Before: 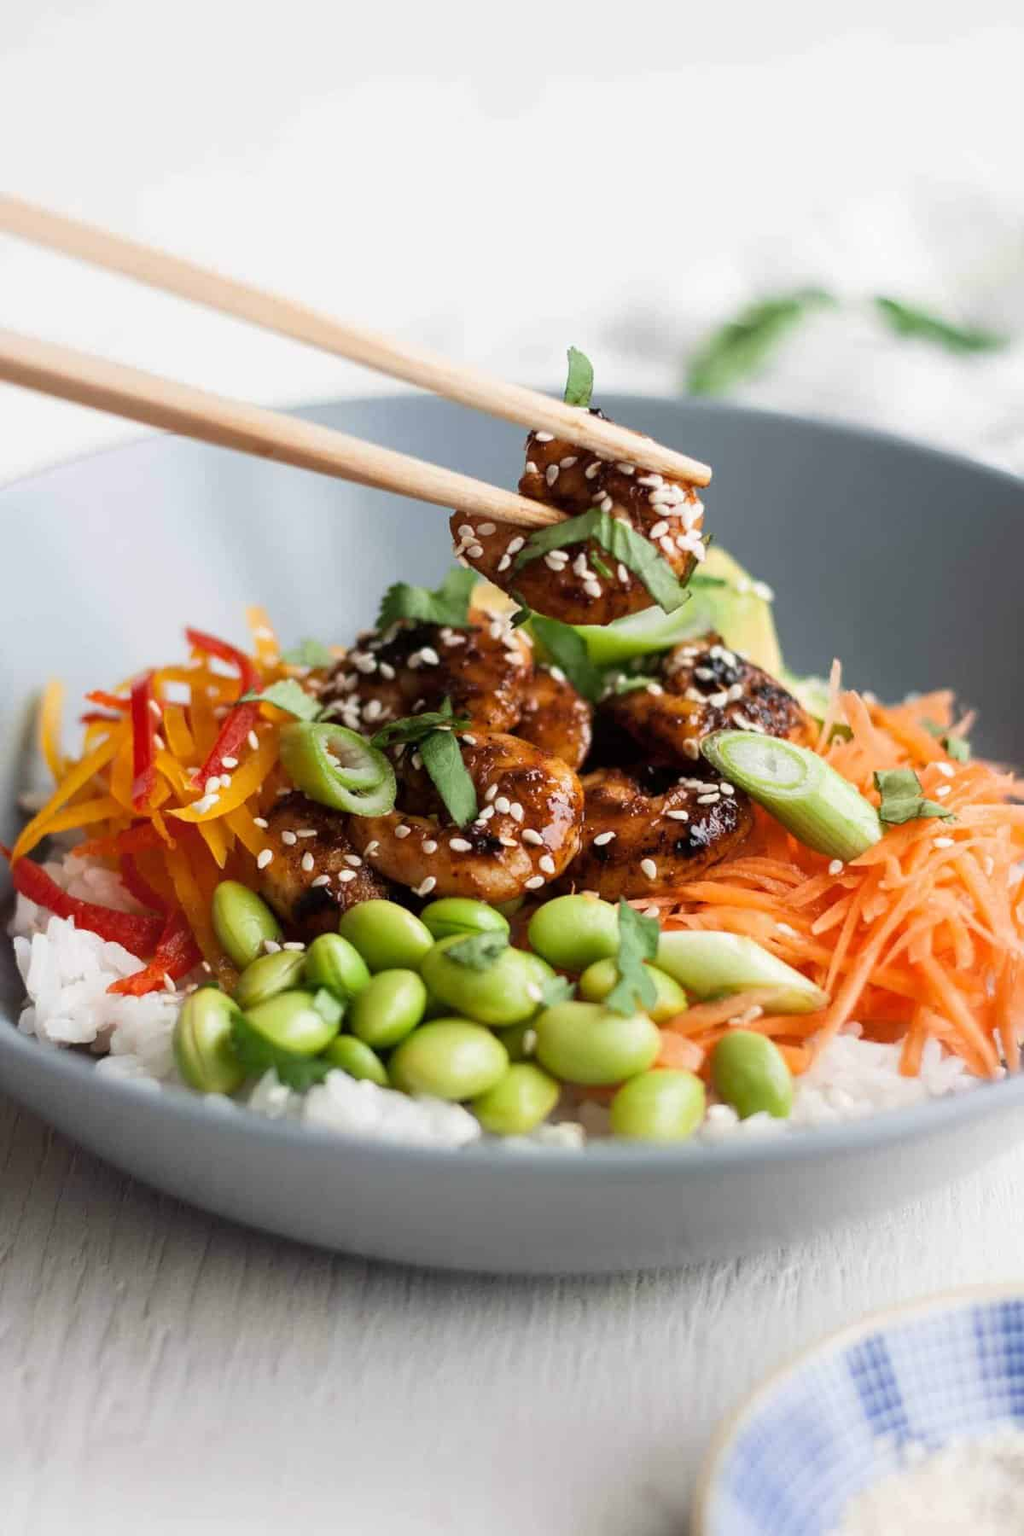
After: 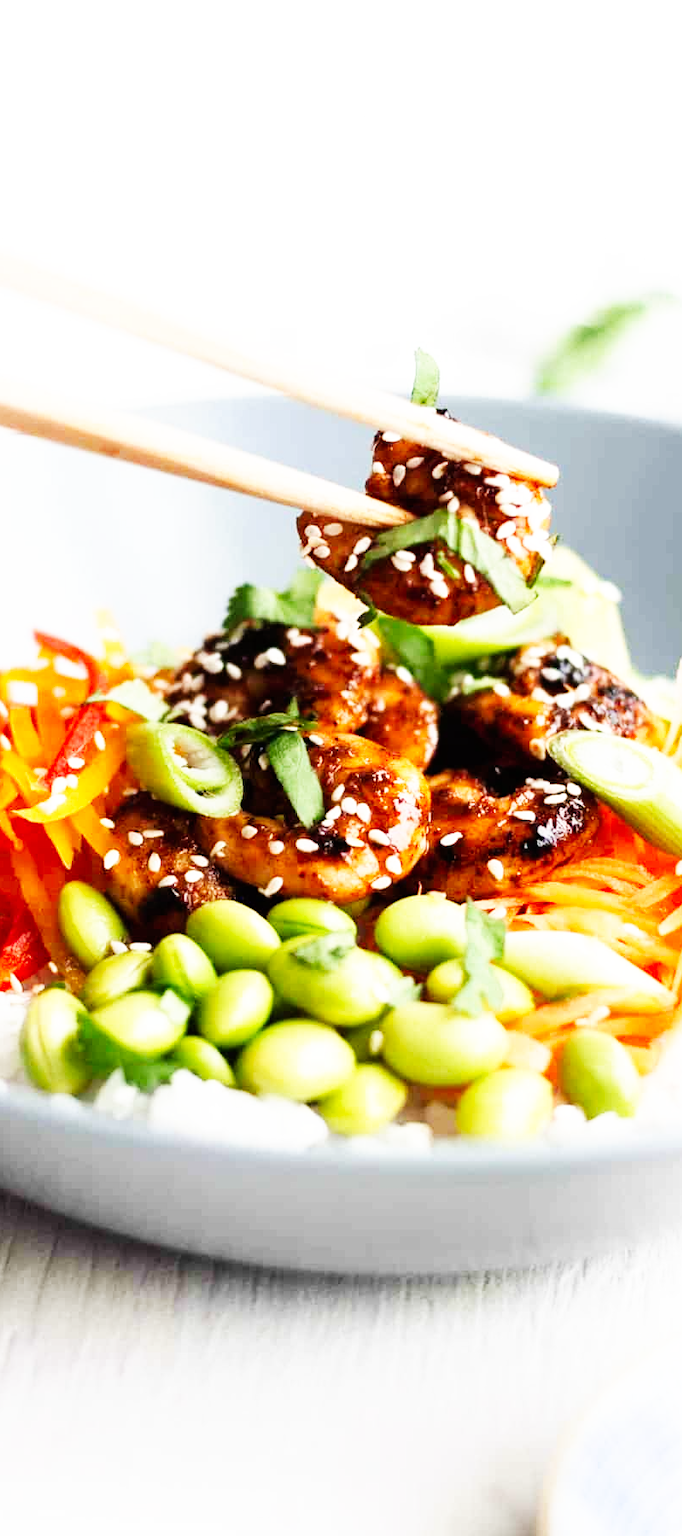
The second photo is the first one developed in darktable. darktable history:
exposure: exposure 0.127 EV, compensate highlight preservation false
base curve: curves: ch0 [(0, 0) (0.007, 0.004) (0.027, 0.03) (0.046, 0.07) (0.207, 0.54) (0.442, 0.872) (0.673, 0.972) (1, 1)], preserve colors none
rotate and perspective: automatic cropping original format, crop left 0, crop top 0
crop and rotate: left 15.055%, right 18.278%
